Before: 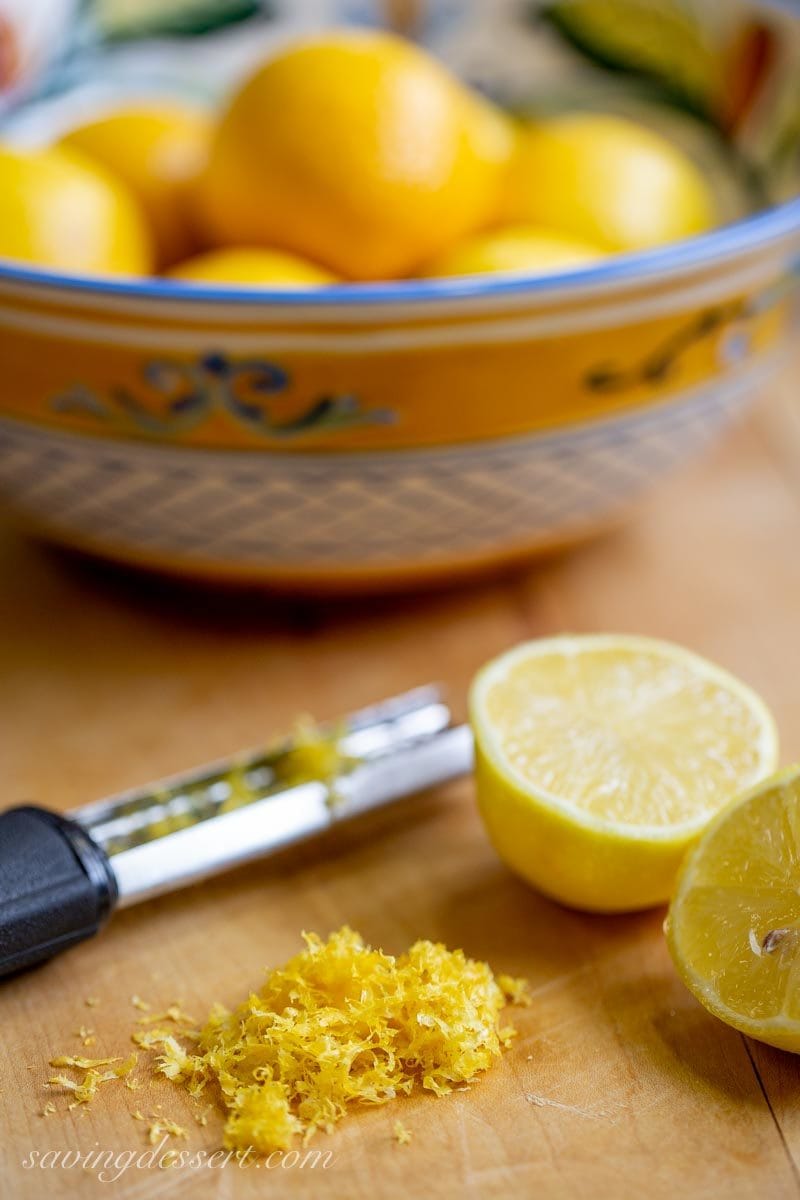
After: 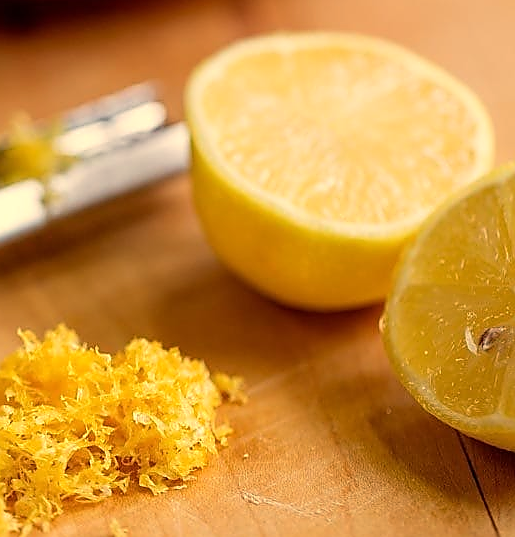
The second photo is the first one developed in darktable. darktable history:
white balance: red 1.138, green 0.996, blue 0.812
sharpen: radius 1.4, amount 1.25, threshold 0.7
crop and rotate: left 35.509%, top 50.238%, bottom 4.934%
